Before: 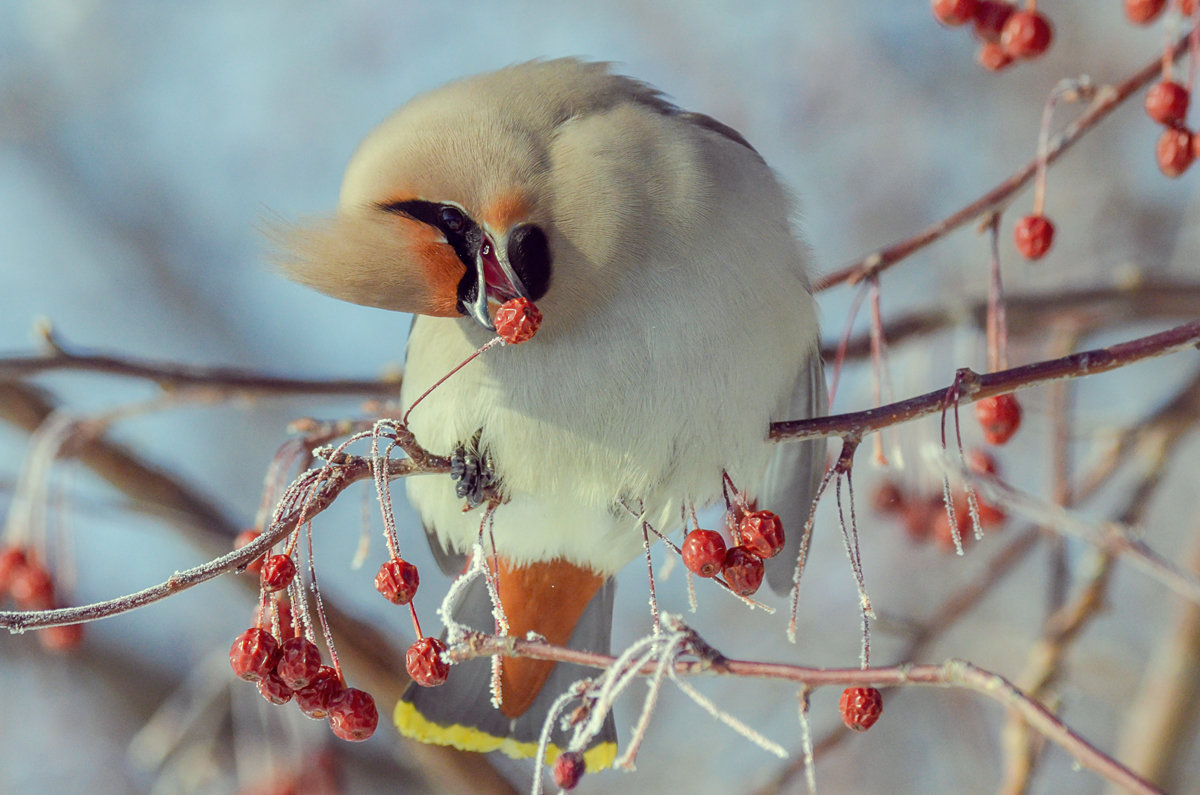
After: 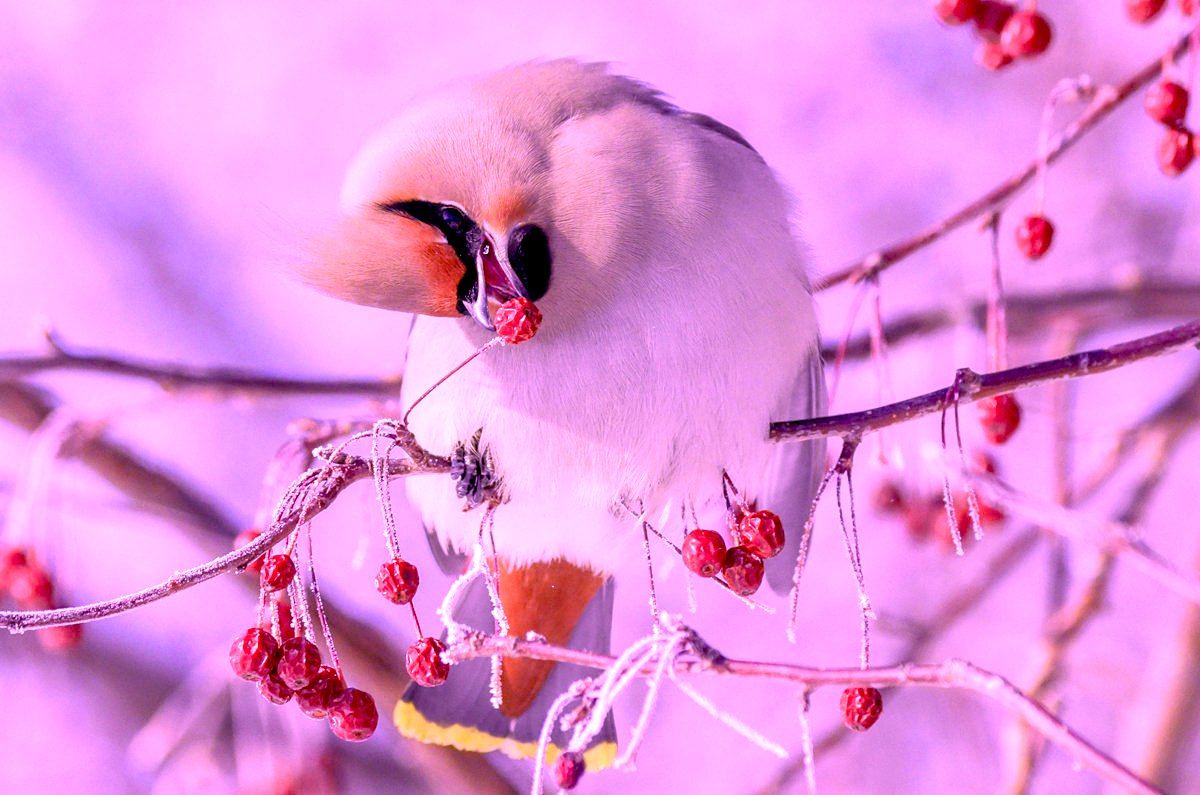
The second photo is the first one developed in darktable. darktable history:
color calibration: illuminant custom, x 0.379, y 0.481, temperature 4443.07 K
exposure: black level correction 0.012, exposure 0.7 EV, compensate exposure bias true, compensate highlight preservation false
color correction: highlights a* 15, highlights b* 31.55
